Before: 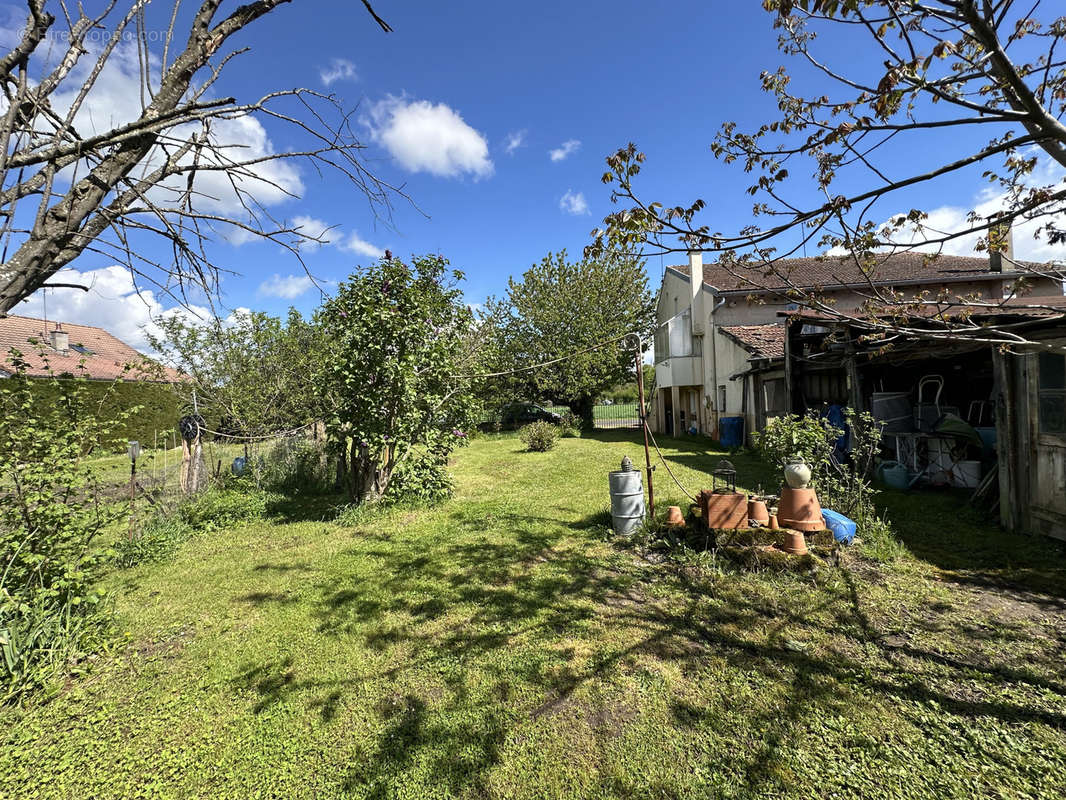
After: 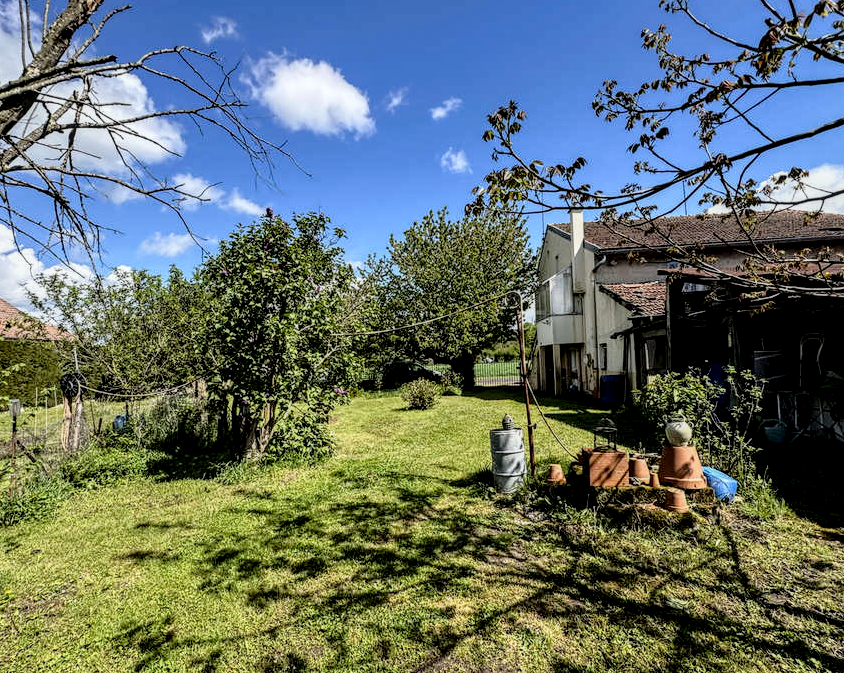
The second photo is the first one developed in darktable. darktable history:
crop: left 11.196%, top 5.349%, right 9.566%, bottom 10.507%
local contrast: highlights 25%, detail 150%
tone curve: curves: ch0 [(0, 0) (0.168, 0.142) (0.359, 0.44) (0.469, 0.544) (0.634, 0.722) (0.858, 0.903) (1, 0.968)]; ch1 [(0, 0) (0.437, 0.453) (0.472, 0.47) (0.502, 0.502) (0.54, 0.534) (0.57, 0.592) (0.618, 0.66) (0.699, 0.749) (0.859, 0.919) (1, 1)]; ch2 [(0, 0) (0.33, 0.301) (0.421, 0.443) (0.476, 0.498) (0.505, 0.503) (0.547, 0.557) (0.586, 0.634) (0.608, 0.676) (1, 1)], color space Lab, linked channels, preserve colors none
exposure: black level correction 0.011, exposure -0.482 EV, compensate exposure bias true, compensate highlight preservation false
